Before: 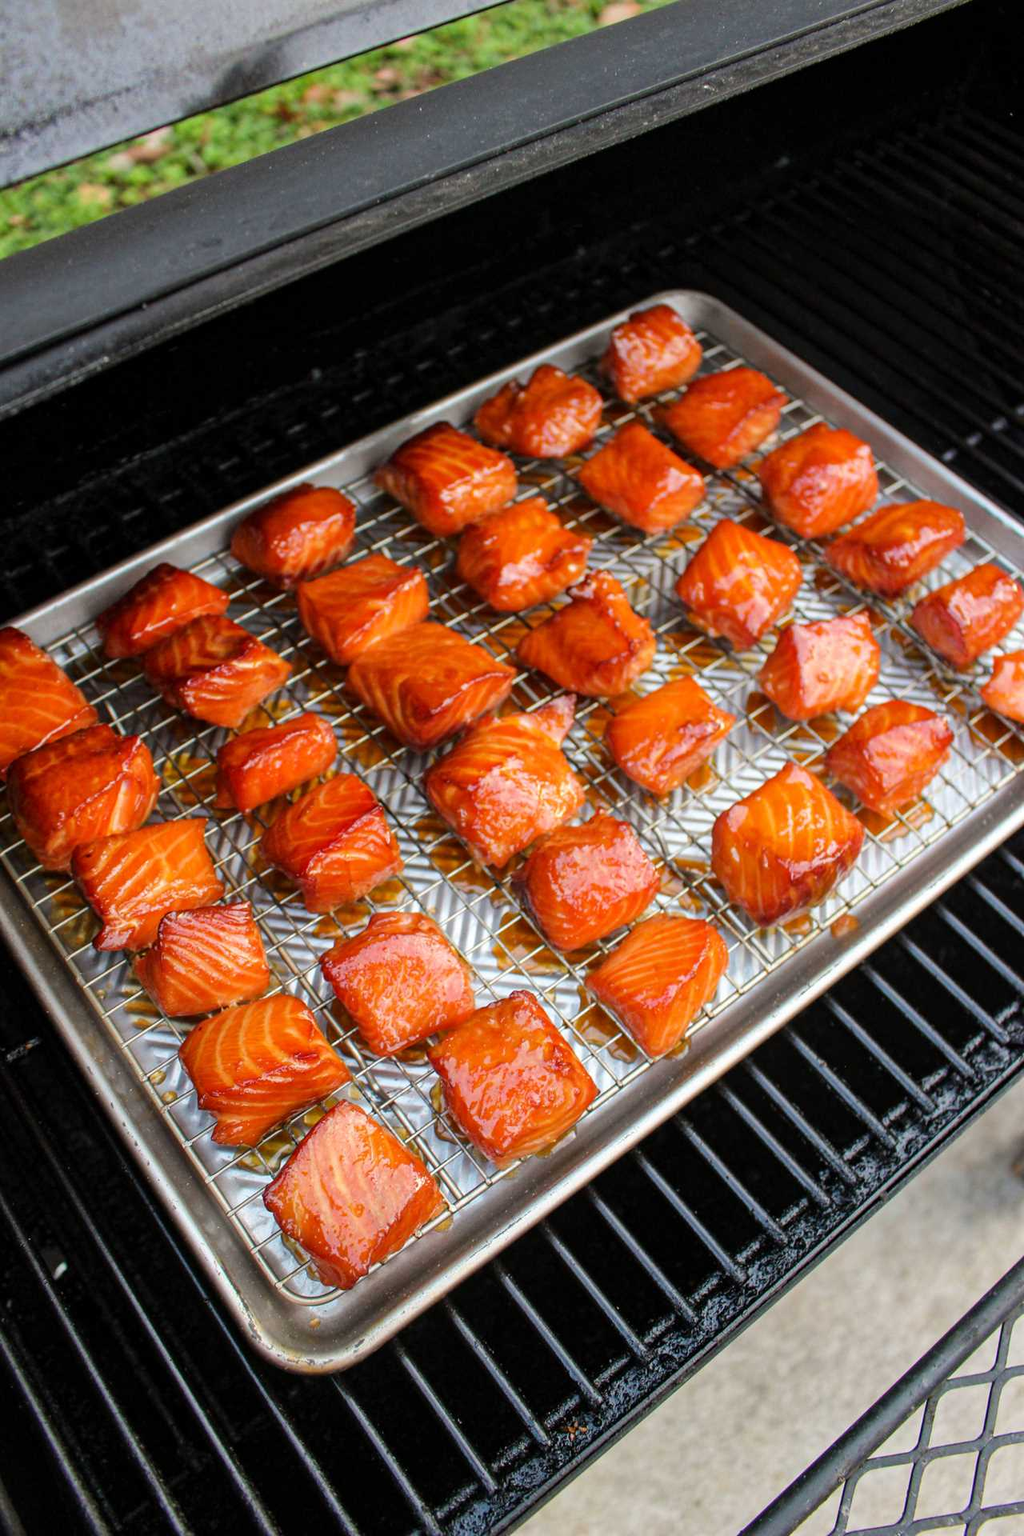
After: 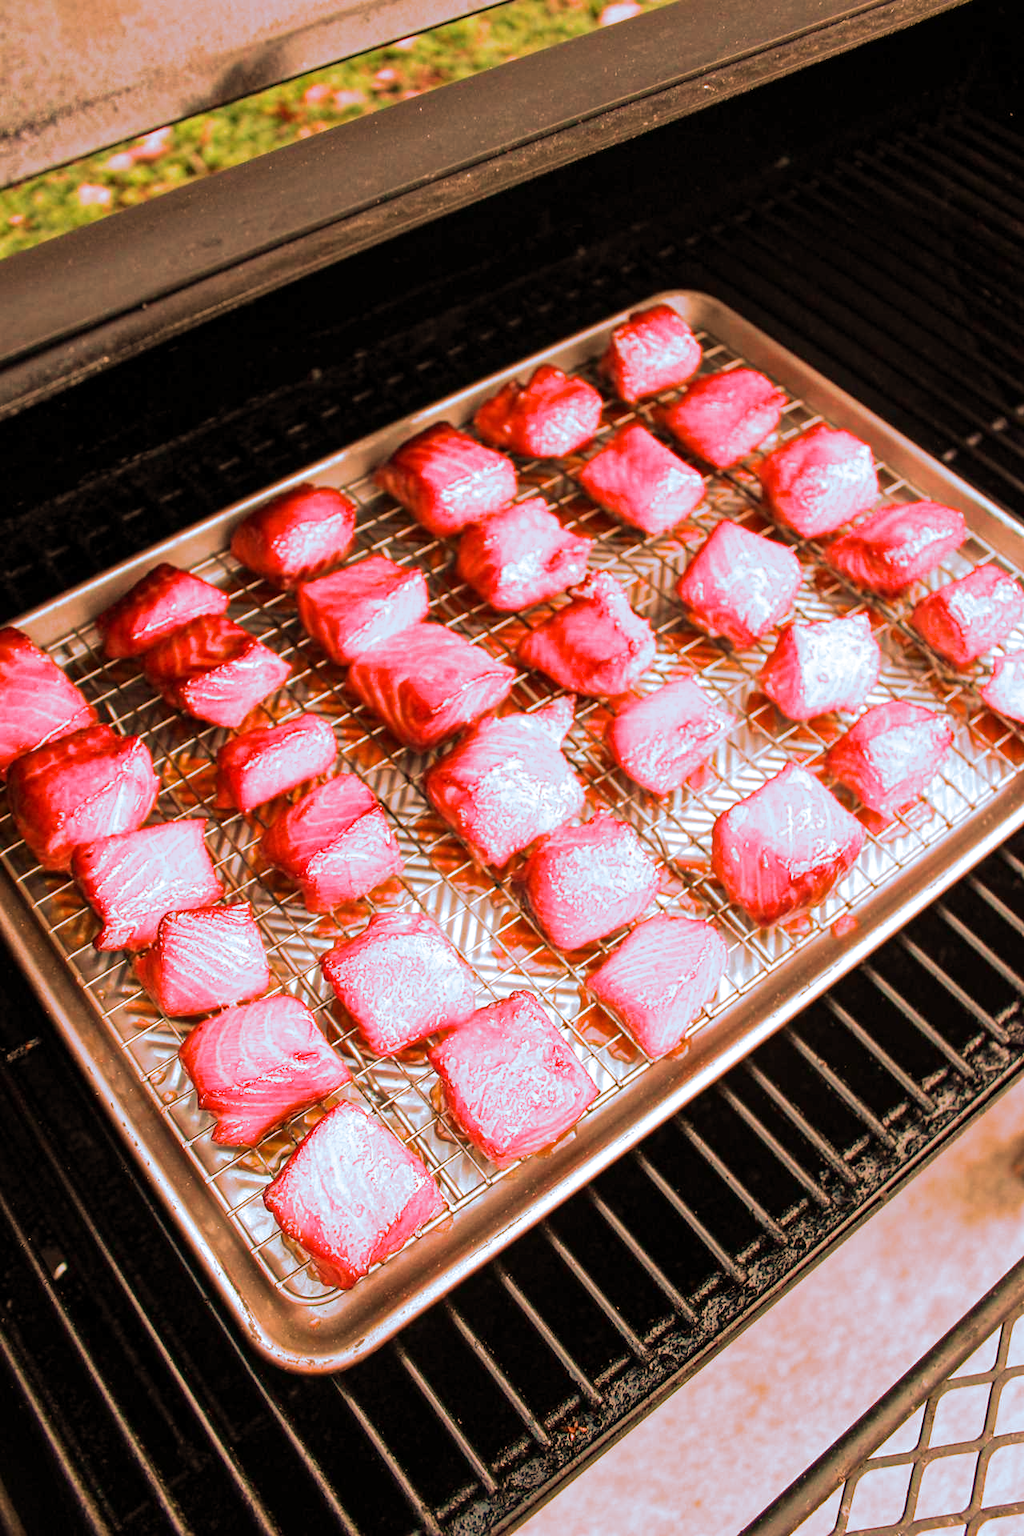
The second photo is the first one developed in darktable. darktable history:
split-toning: shadows › hue 351.18°, shadows › saturation 0.86, highlights › hue 218.82°, highlights › saturation 0.73, balance -19.167
white balance: red 1.467, blue 0.684
